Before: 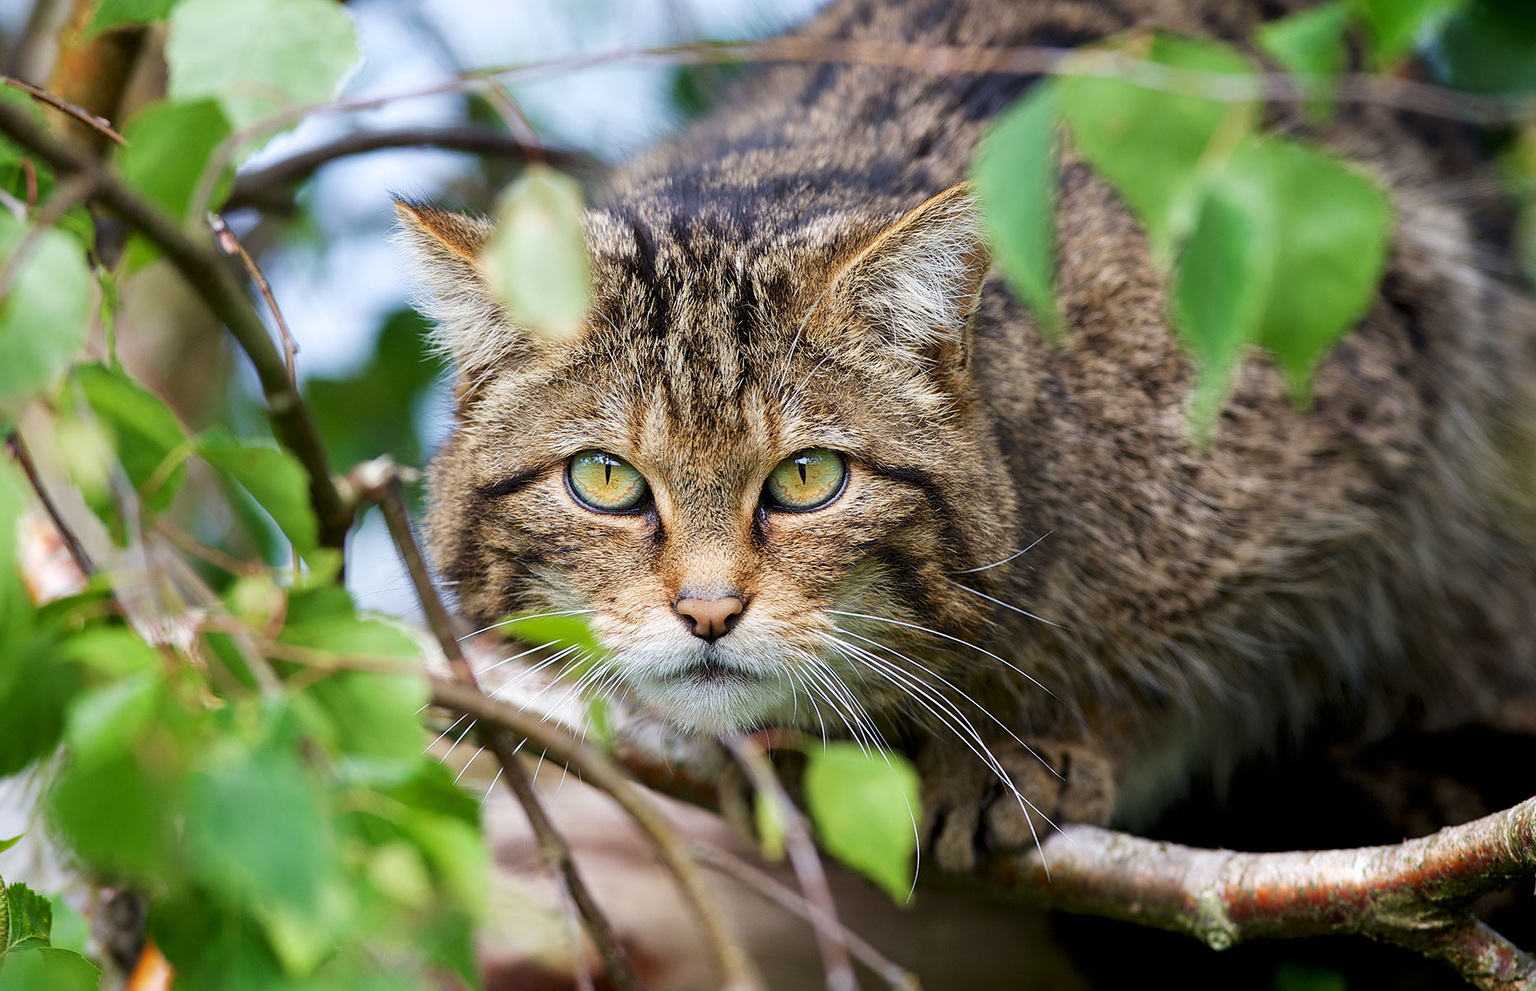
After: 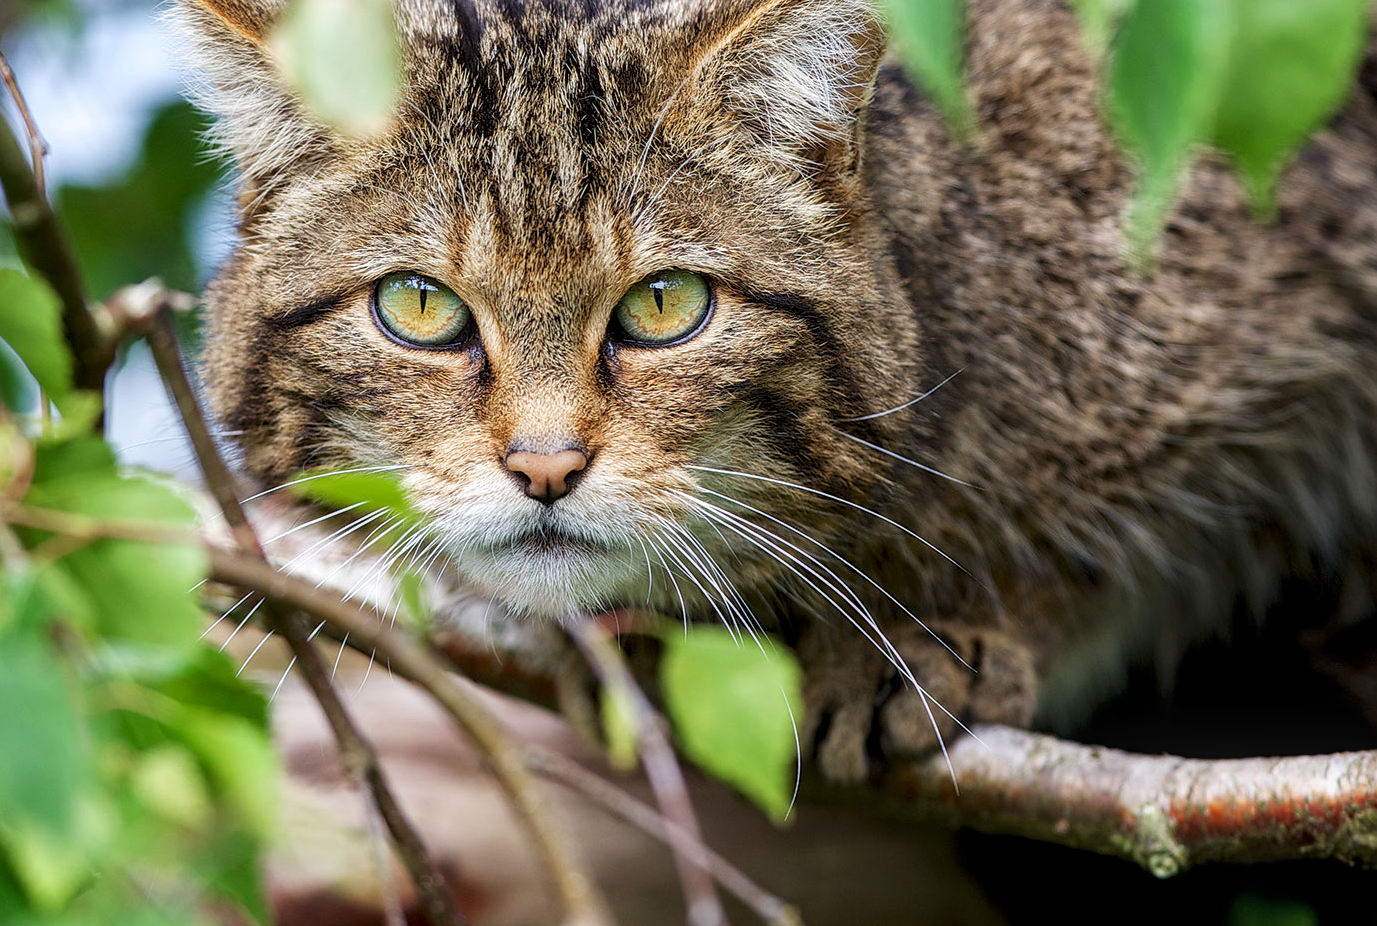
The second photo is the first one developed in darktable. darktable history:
crop: left 16.864%, top 22.829%, right 9.099%
local contrast: on, module defaults
